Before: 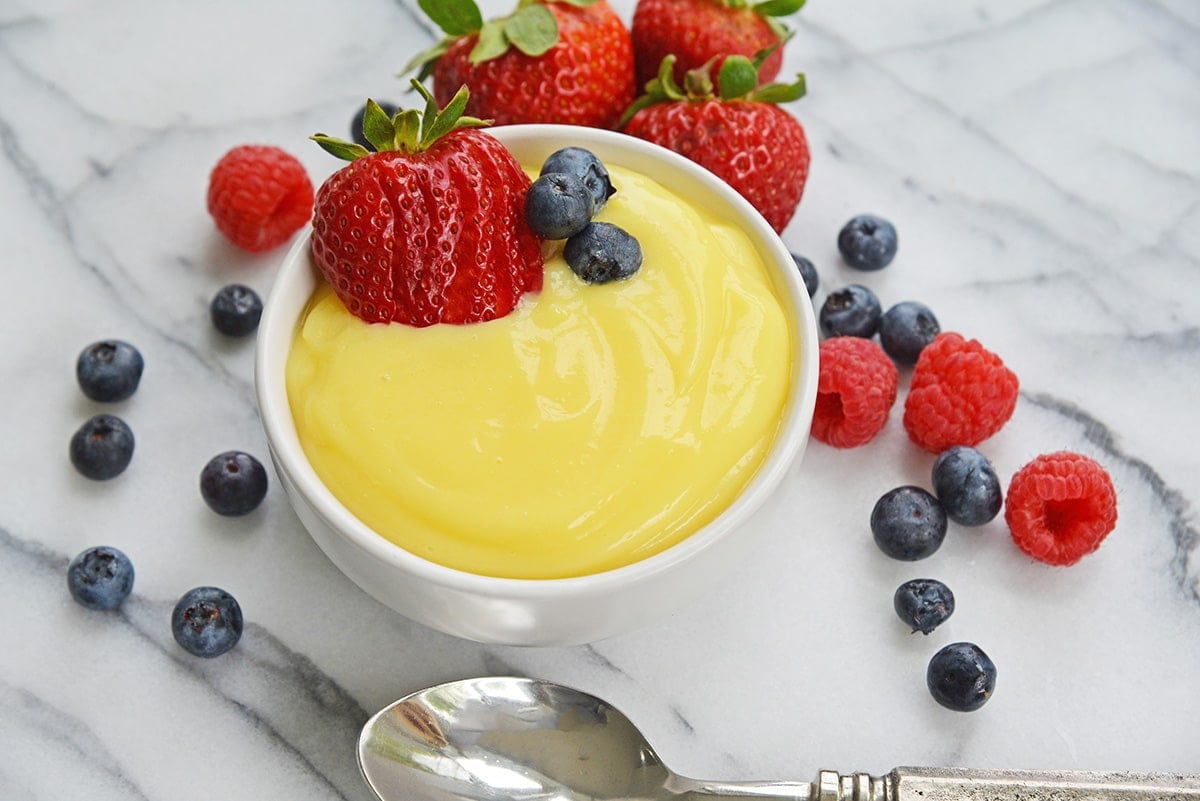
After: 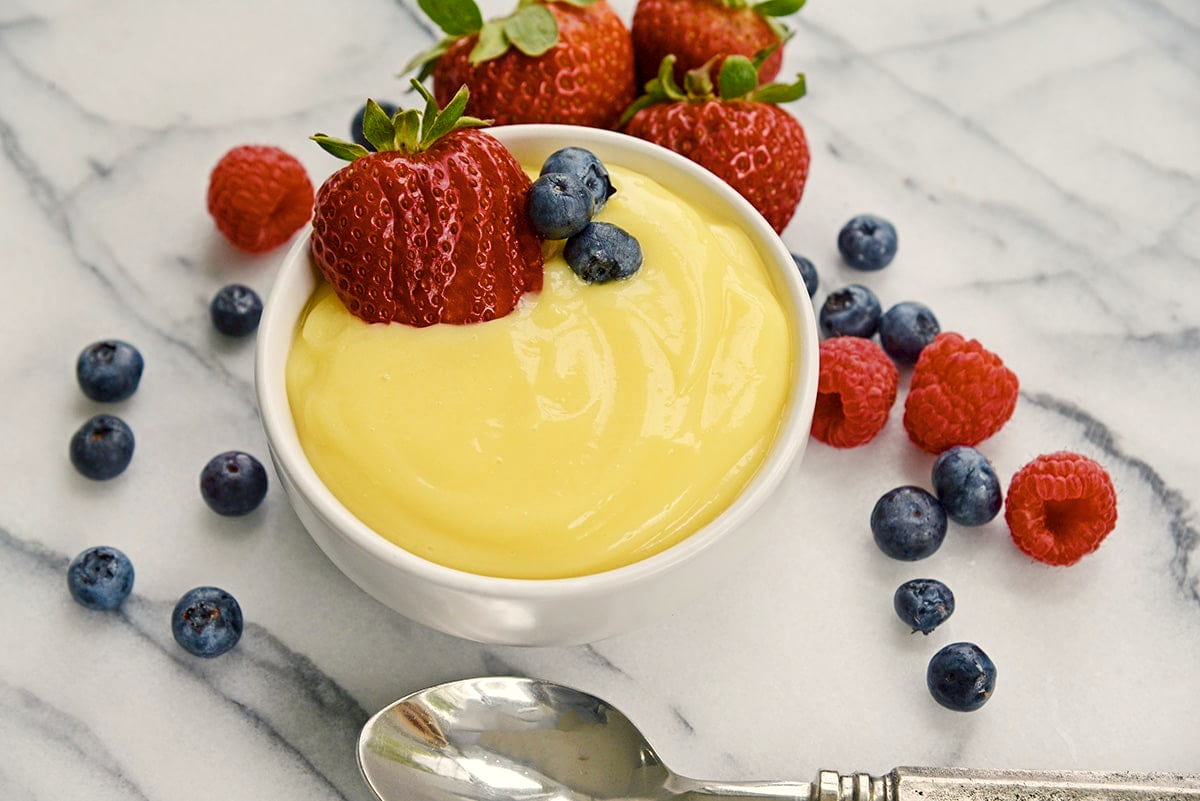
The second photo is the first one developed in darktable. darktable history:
color balance rgb: shadows lift › chroma 3%, shadows lift › hue 240.84°, highlights gain › chroma 3%, highlights gain › hue 73.2°, global offset › luminance -0.5%, perceptual saturation grading › global saturation 20%, perceptual saturation grading › highlights -25%, perceptual saturation grading › shadows 50%, global vibrance 25.26%
local contrast: highlights 100%, shadows 100%, detail 120%, midtone range 0.2
contrast brightness saturation: contrast 0.06, brightness -0.01, saturation -0.23
